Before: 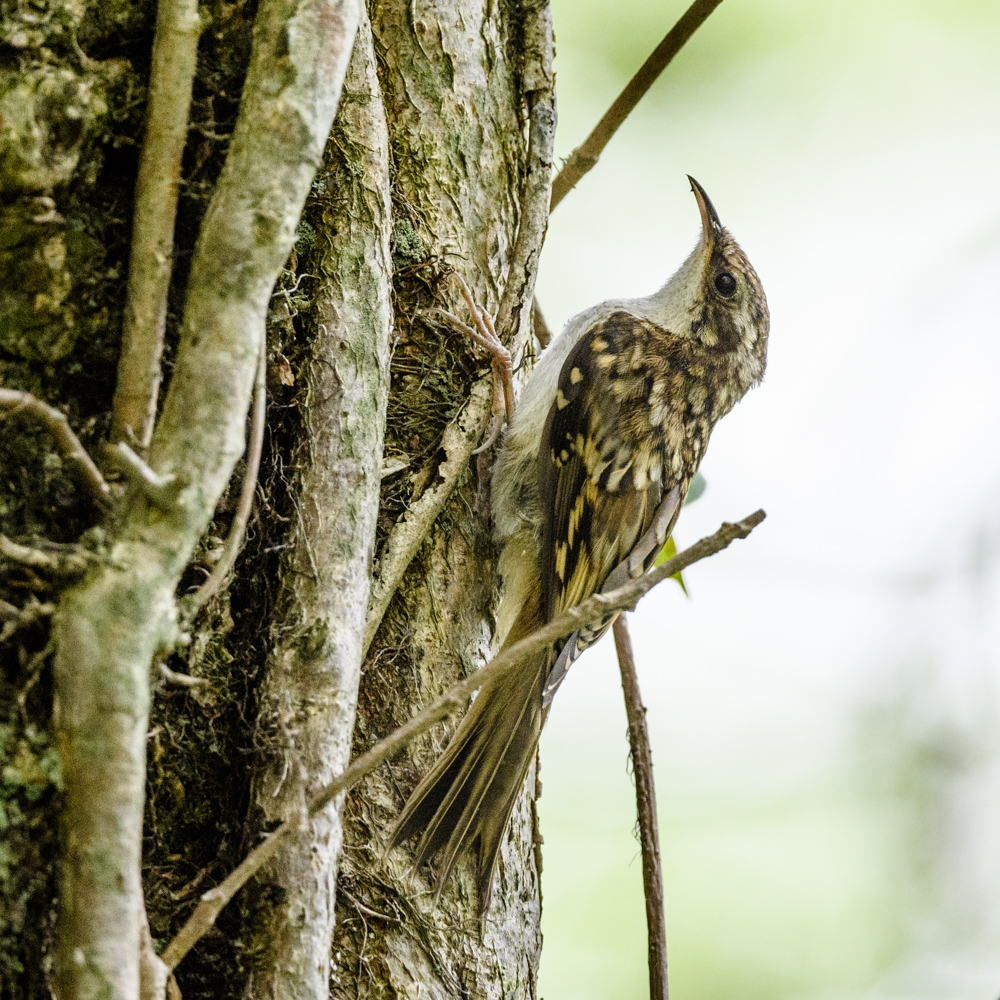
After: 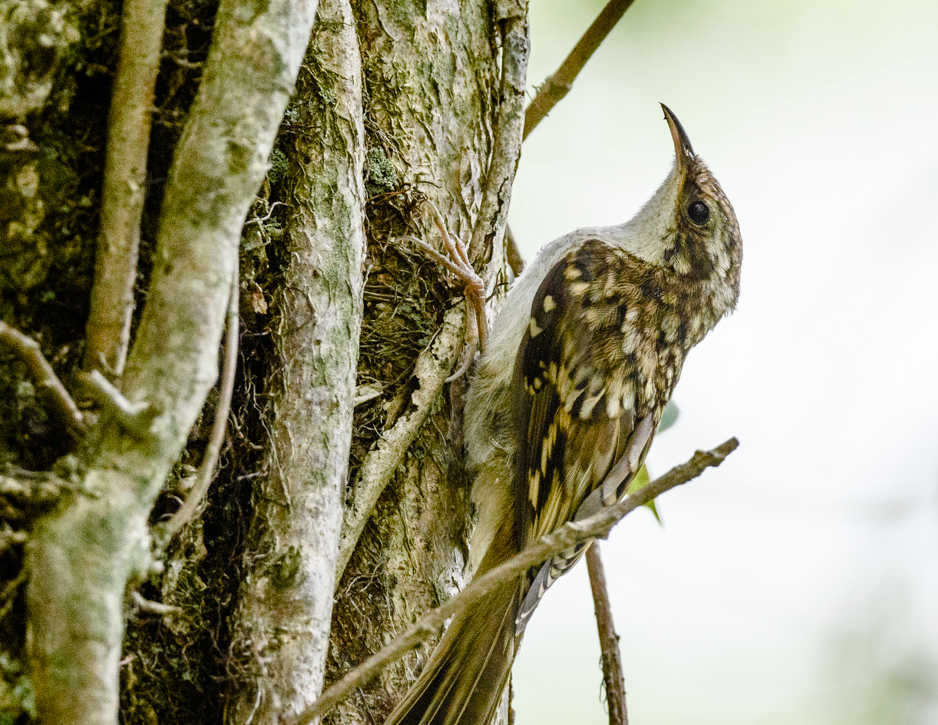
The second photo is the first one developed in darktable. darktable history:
color balance rgb: perceptual saturation grading › global saturation 20%, perceptual saturation grading › highlights -50%, perceptual saturation grading › shadows 30%
crop: left 2.737%, top 7.287%, right 3.421%, bottom 20.179%
